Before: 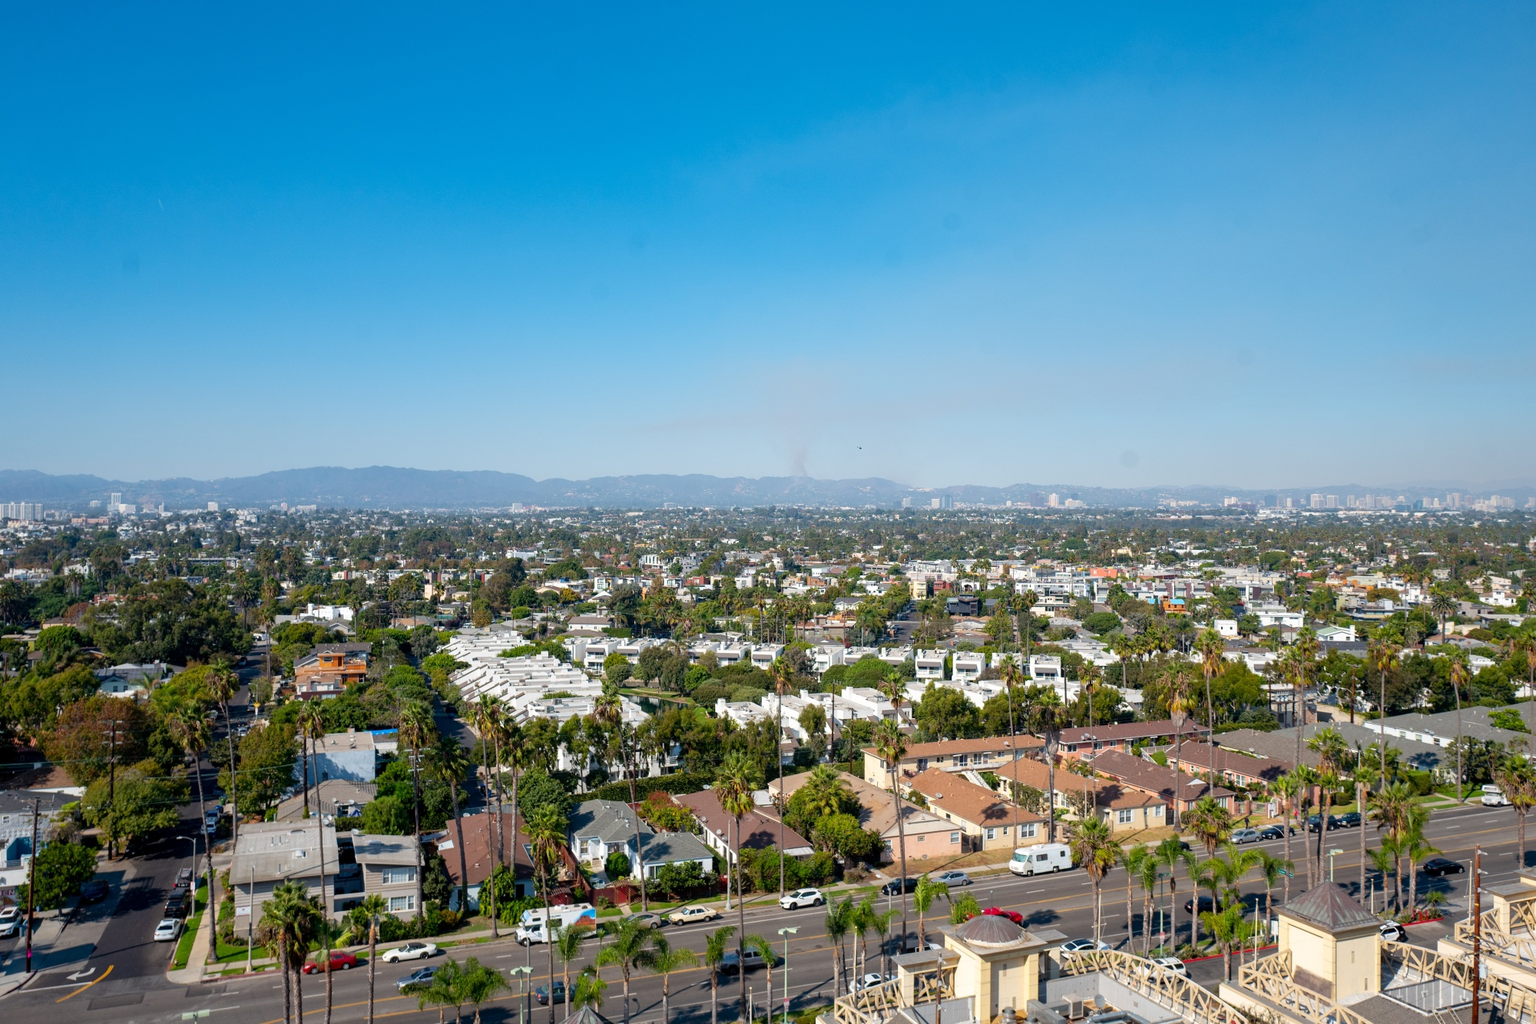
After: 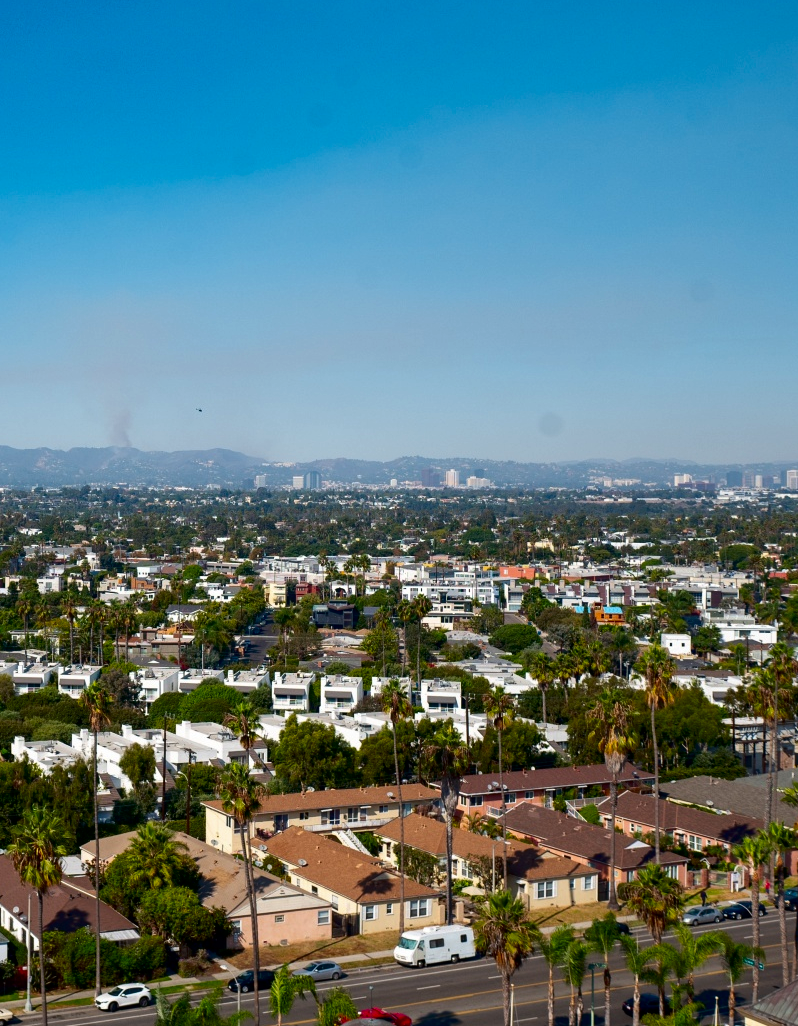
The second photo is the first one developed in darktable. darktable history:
crop: left 46.05%, top 13.02%, right 14.026%, bottom 9.967%
contrast brightness saturation: contrast 0.097, brightness -0.266, saturation 0.145
